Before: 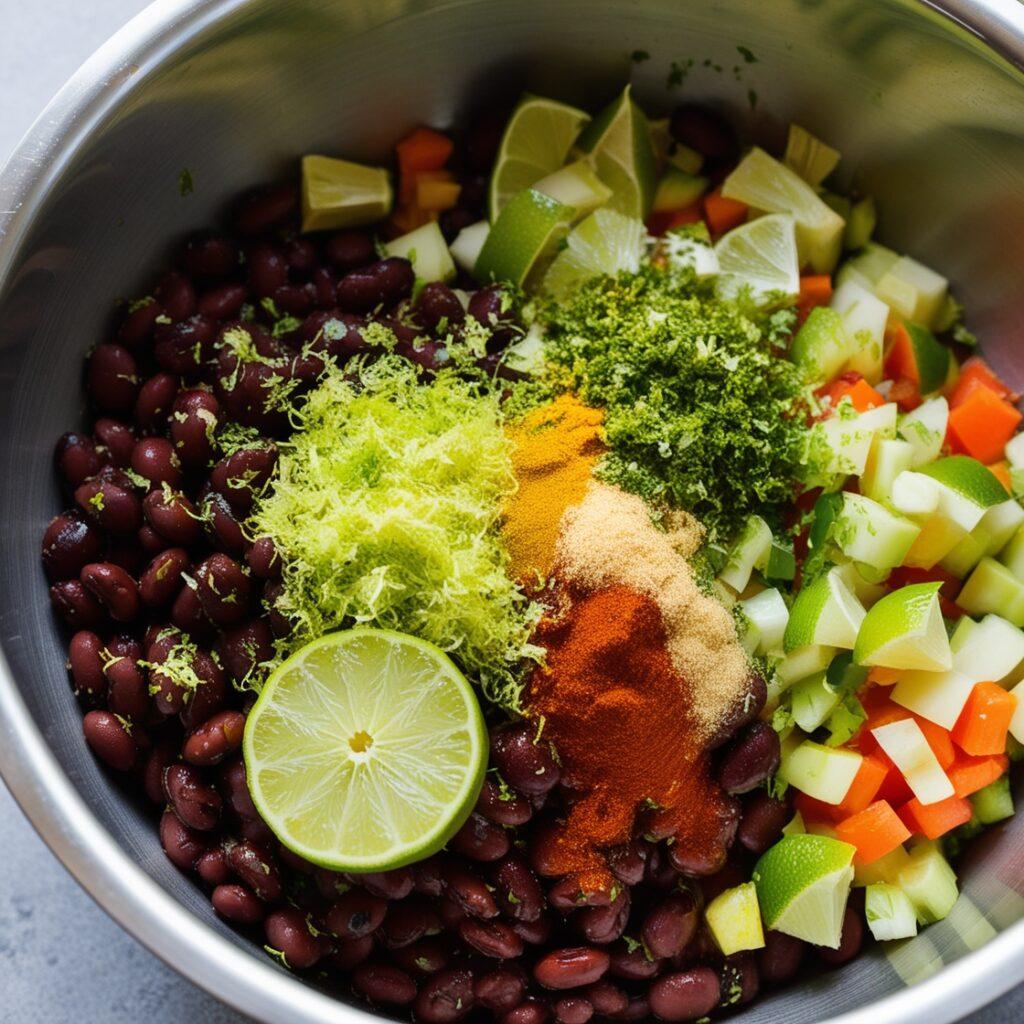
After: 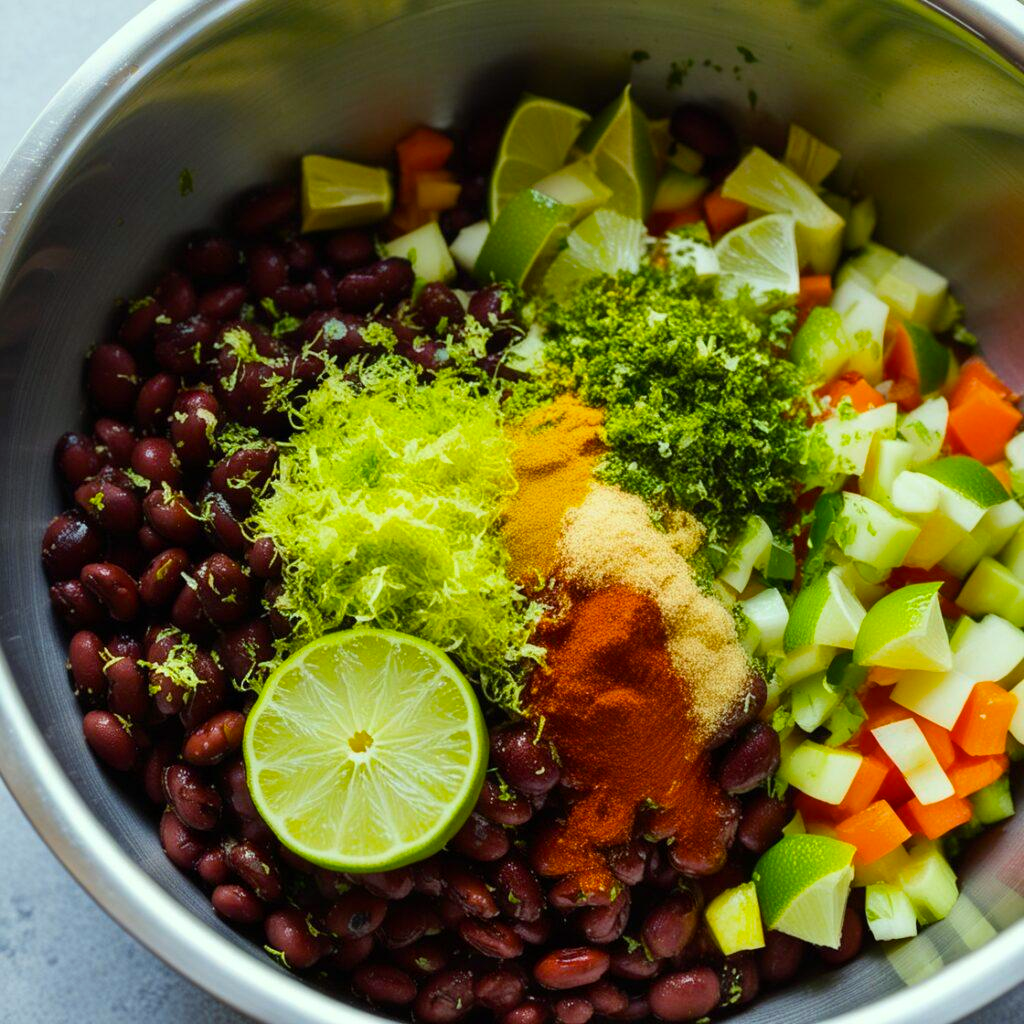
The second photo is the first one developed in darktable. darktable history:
color balance rgb: perceptual saturation grading › global saturation 25.499%
color correction: highlights a* -7.78, highlights b* 3.15
